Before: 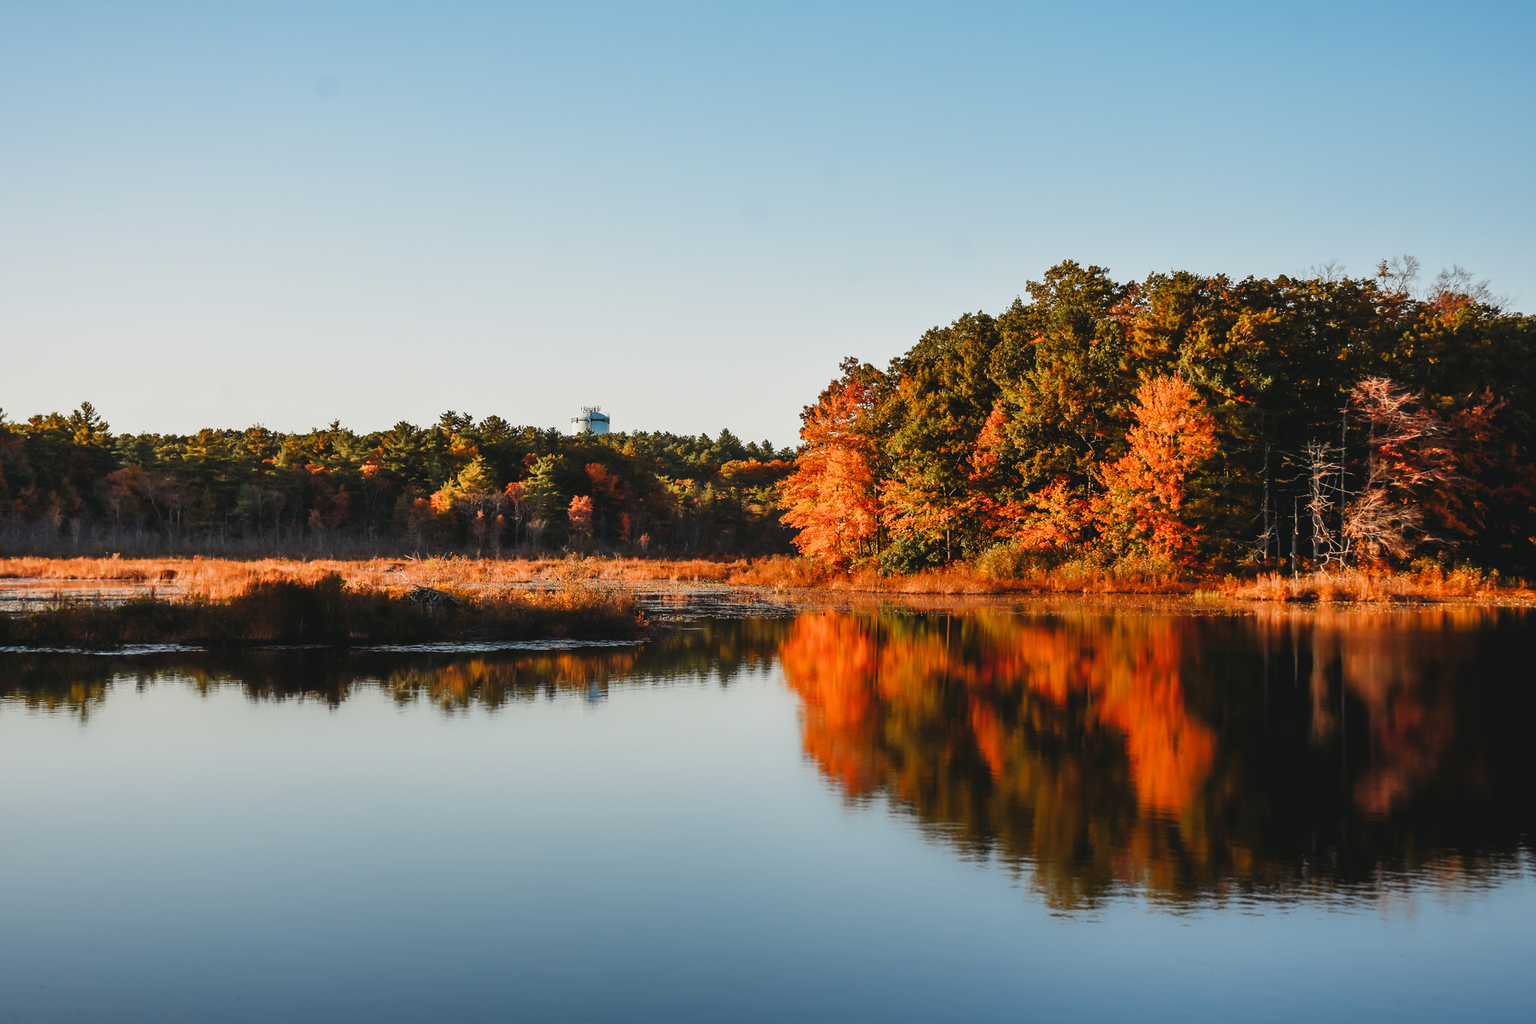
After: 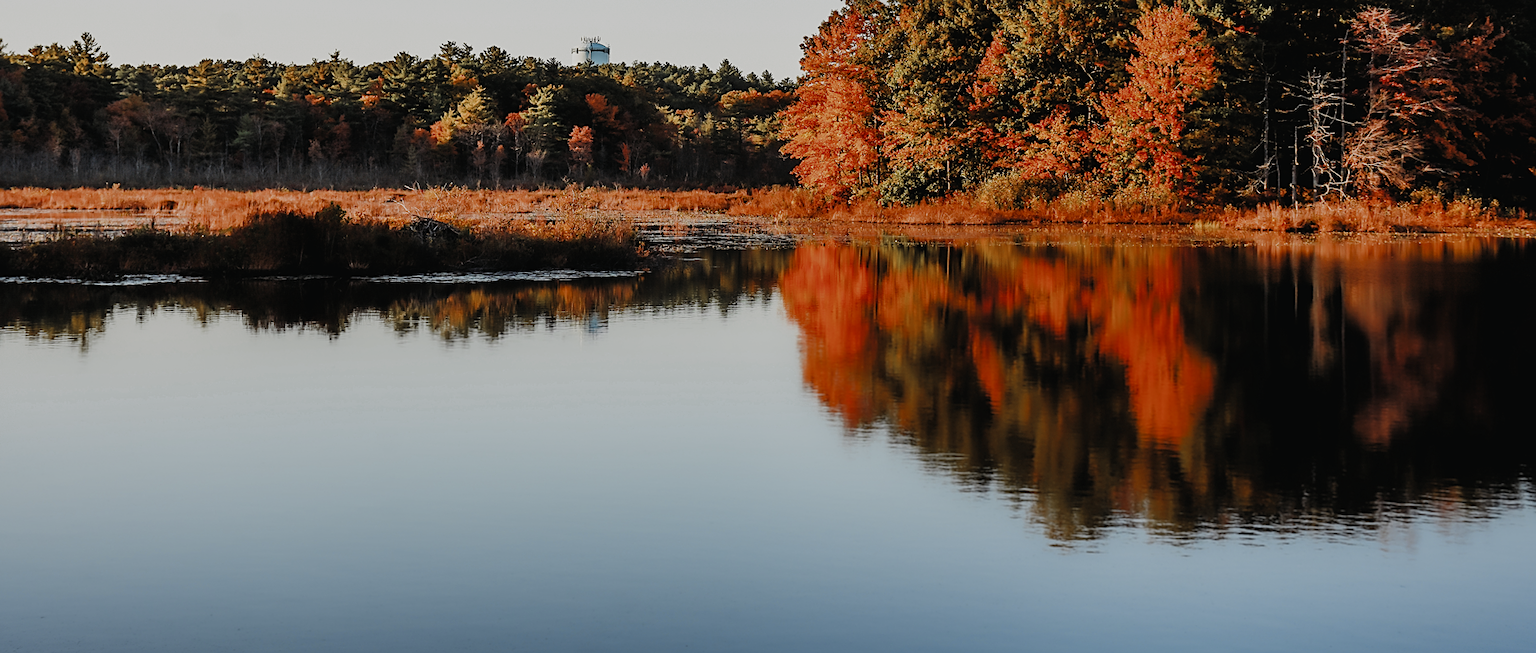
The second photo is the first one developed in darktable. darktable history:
filmic rgb: black relative exposure -7.65 EV, white relative exposure 4.56 EV, threshold 5.95 EV, hardness 3.61, enable highlight reconstruction true
crop and rotate: top 36.095%
exposure: exposure 0.085 EV, compensate highlight preservation false
sharpen: on, module defaults
color zones: curves: ch0 [(0, 0.5) (0.125, 0.4) (0.25, 0.5) (0.375, 0.4) (0.5, 0.4) (0.625, 0.6) (0.75, 0.6) (0.875, 0.5)]; ch1 [(0, 0.35) (0.125, 0.45) (0.25, 0.35) (0.375, 0.35) (0.5, 0.35) (0.625, 0.35) (0.75, 0.45) (0.875, 0.35)]; ch2 [(0, 0.6) (0.125, 0.5) (0.25, 0.5) (0.375, 0.6) (0.5, 0.6) (0.625, 0.5) (0.75, 0.5) (0.875, 0.5)]
